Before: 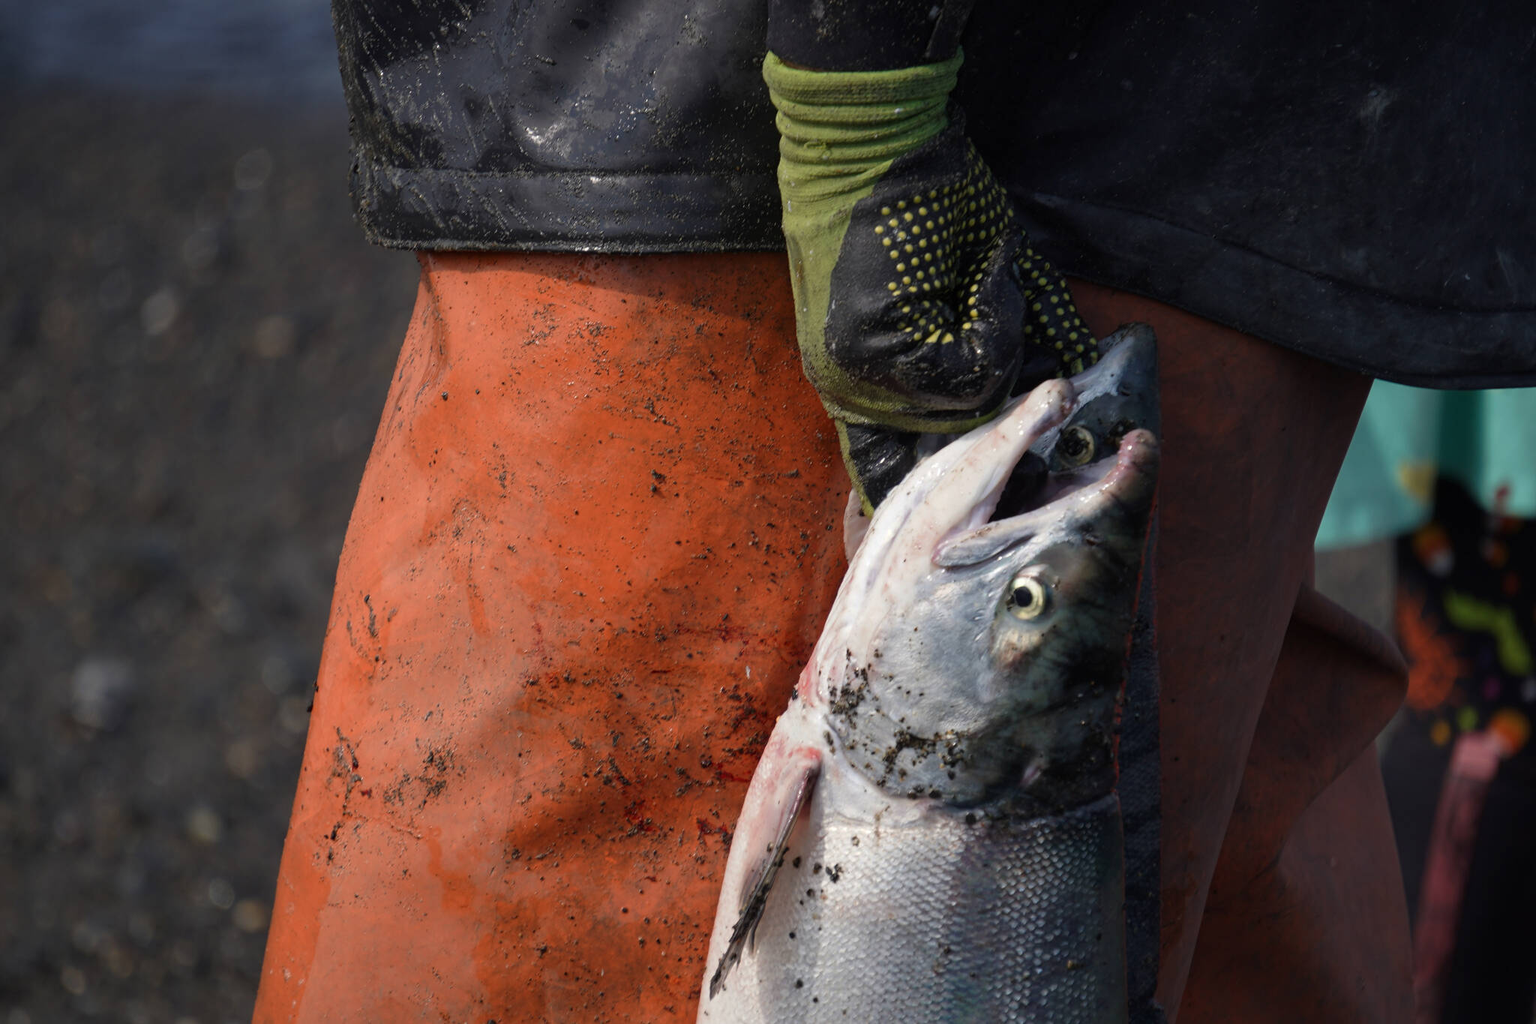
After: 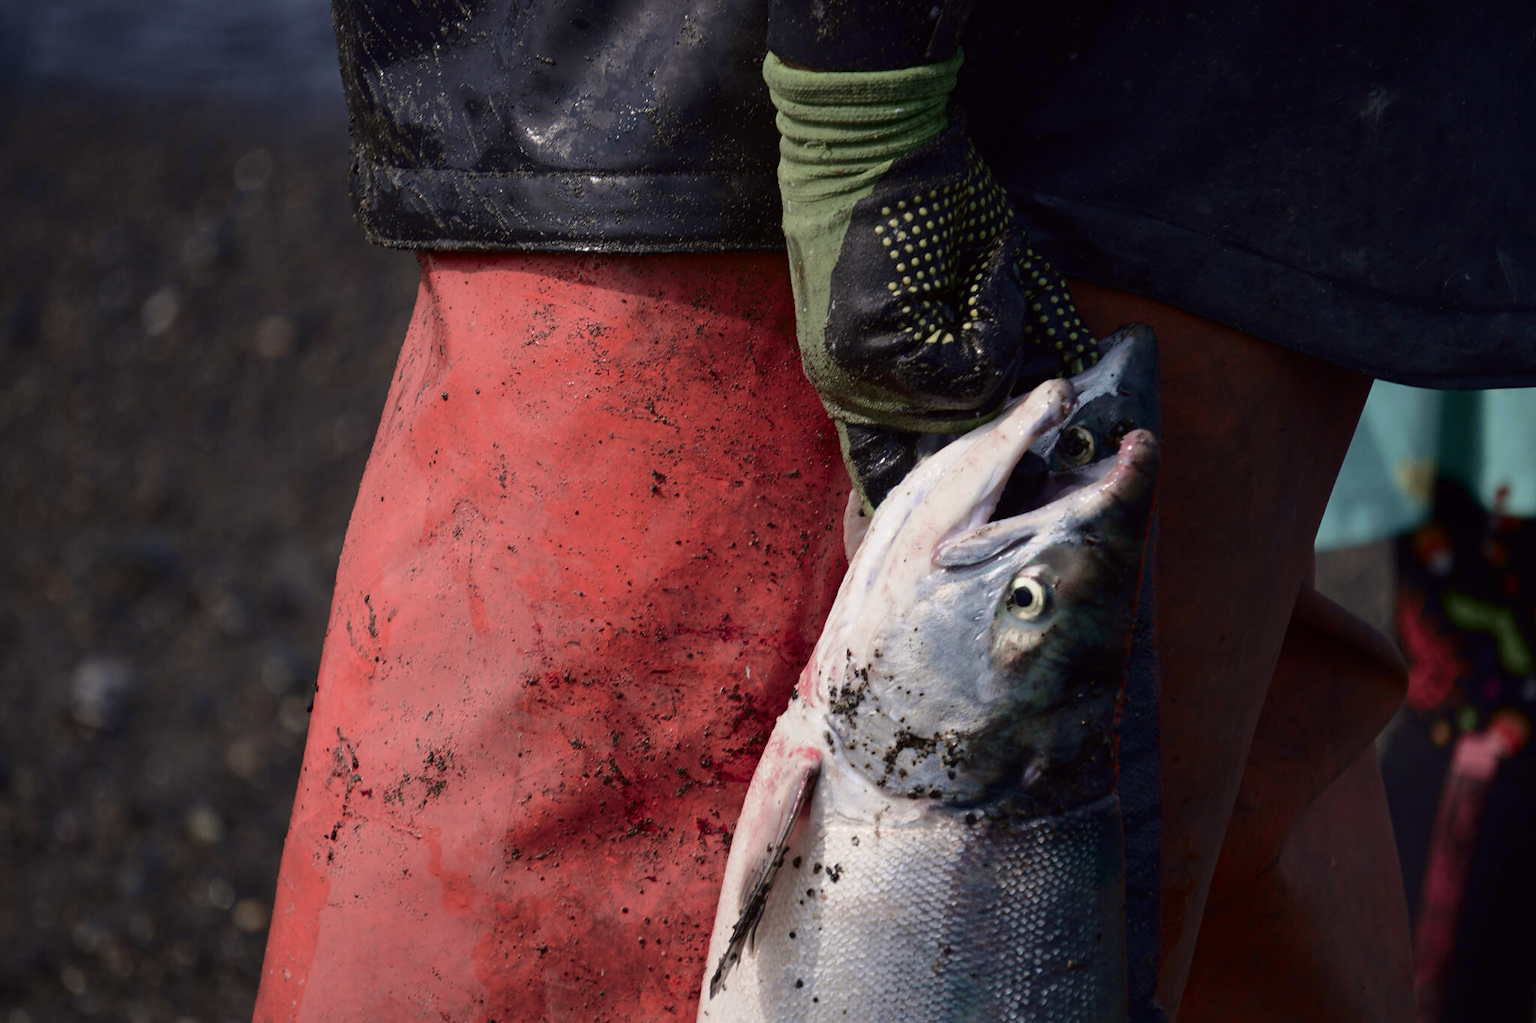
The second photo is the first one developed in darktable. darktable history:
tone equalizer: on, module defaults
tone curve: curves: ch0 [(0, 0) (0.139, 0.081) (0.304, 0.259) (0.502, 0.505) (0.683, 0.676) (0.761, 0.773) (0.858, 0.858) (0.987, 0.945)]; ch1 [(0, 0) (0.172, 0.123) (0.304, 0.288) (0.414, 0.44) (0.472, 0.473) (0.502, 0.508) (0.54, 0.543) (0.583, 0.601) (0.638, 0.654) (0.741, 0.783) (1, 1)]; ch2 [(0, 0) (0.411, 0.424) (0.485, 0.476) (0.502, 0.502) (0.557, 0.54) (0.631, 0.576) (1, 1)], color space Lab, independent channels, preserve colors none
